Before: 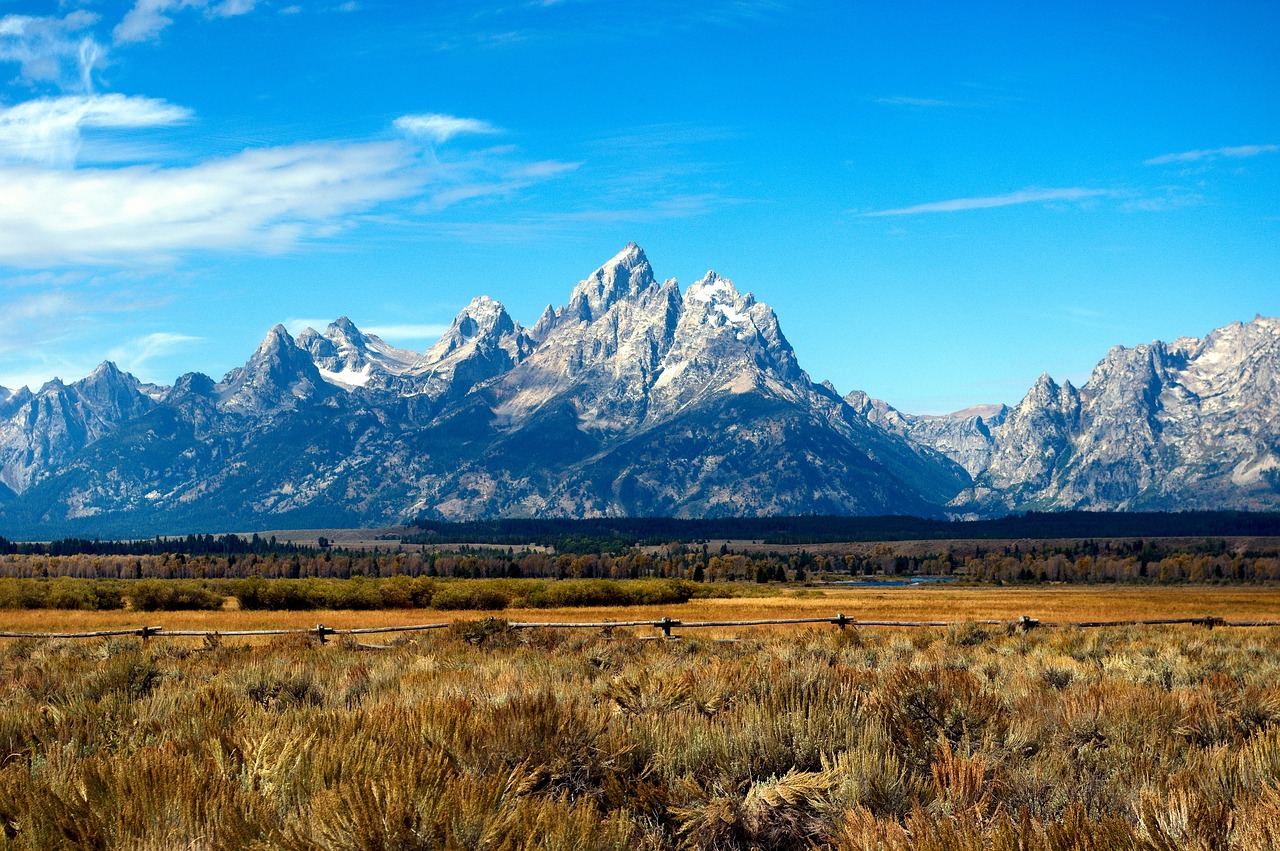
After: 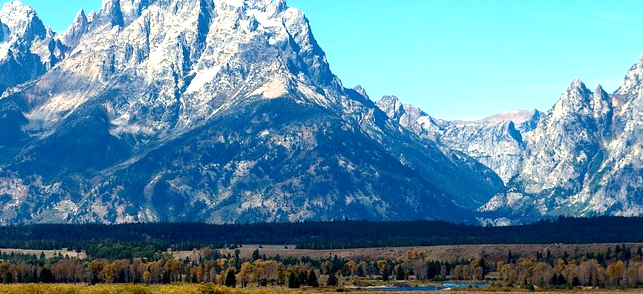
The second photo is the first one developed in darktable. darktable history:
crop: left 36.607%, top 34.735%, right 13.146%, bottom 30.611%
exposure: black level correction 0.001, exposure 0.5 EV, compensate exposure bias true, compensate highlight preservation false
